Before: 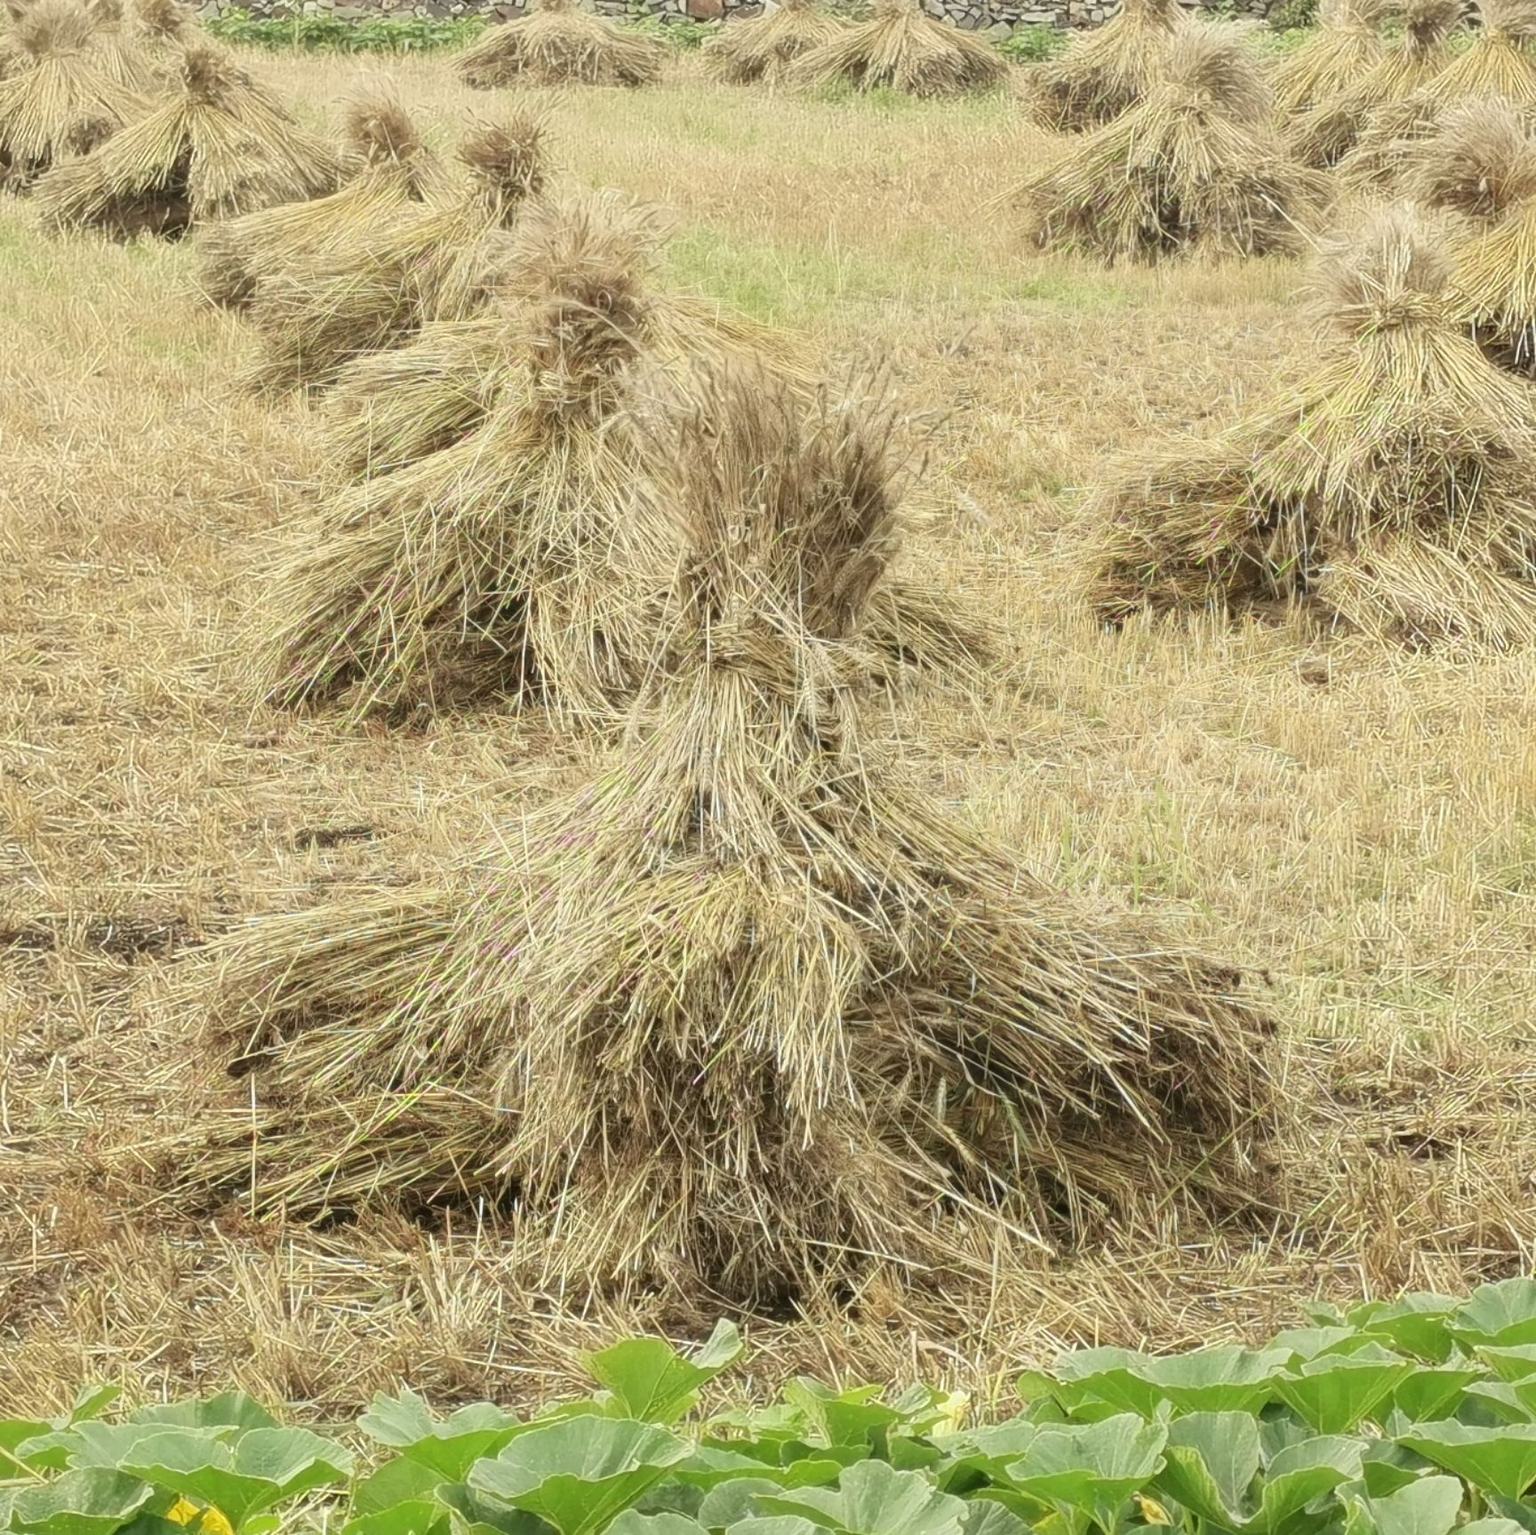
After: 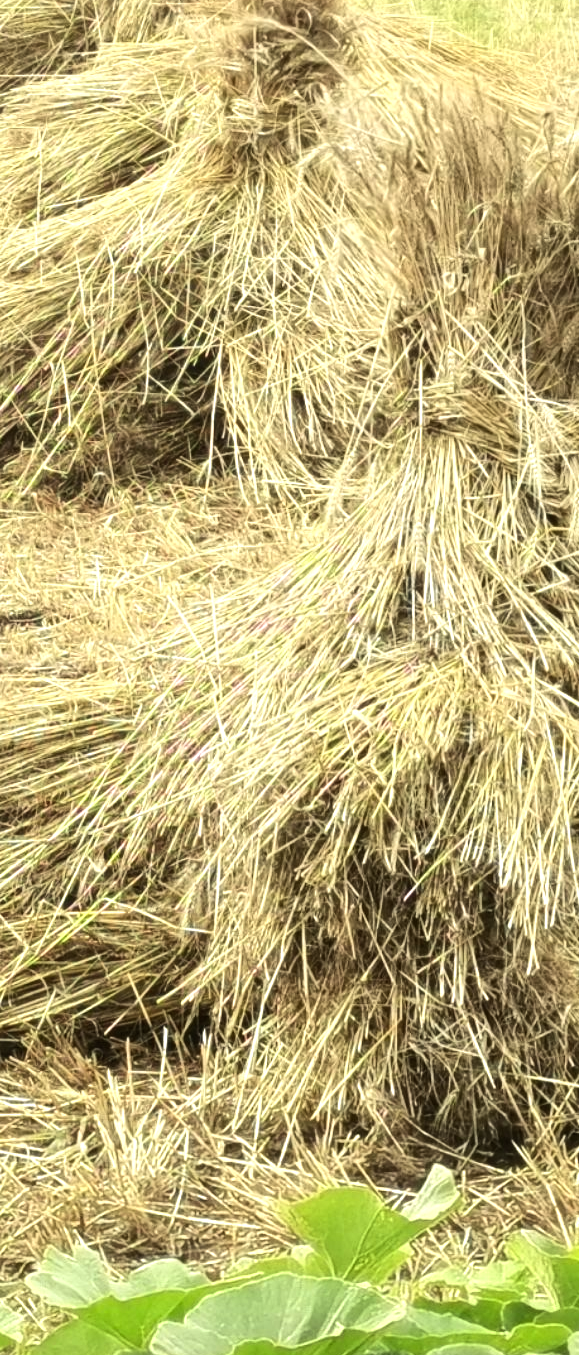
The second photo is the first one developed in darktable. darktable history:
rgb curve: curves: ch2 [(0, 0) (0.567, 0.512) (1, 1)], mode RGB, independent channels
tone equalizer: -8 EV -0.75 EV, -7 EV -0.7 EV, -6 EV -0.6 EV, -5 EV -0.4 EV, -3 EV 0.4 EV, -2 EV 0.6 EV, -1 EV 0.7 EV, +0 EV 0.75 EV, edges refinement/feathering 500, mask exposure compensation -1.57 EV, preserve details no
crop and rotate: left 21.77%, top 18.528%, right 44.676%, bottom 2.997%
